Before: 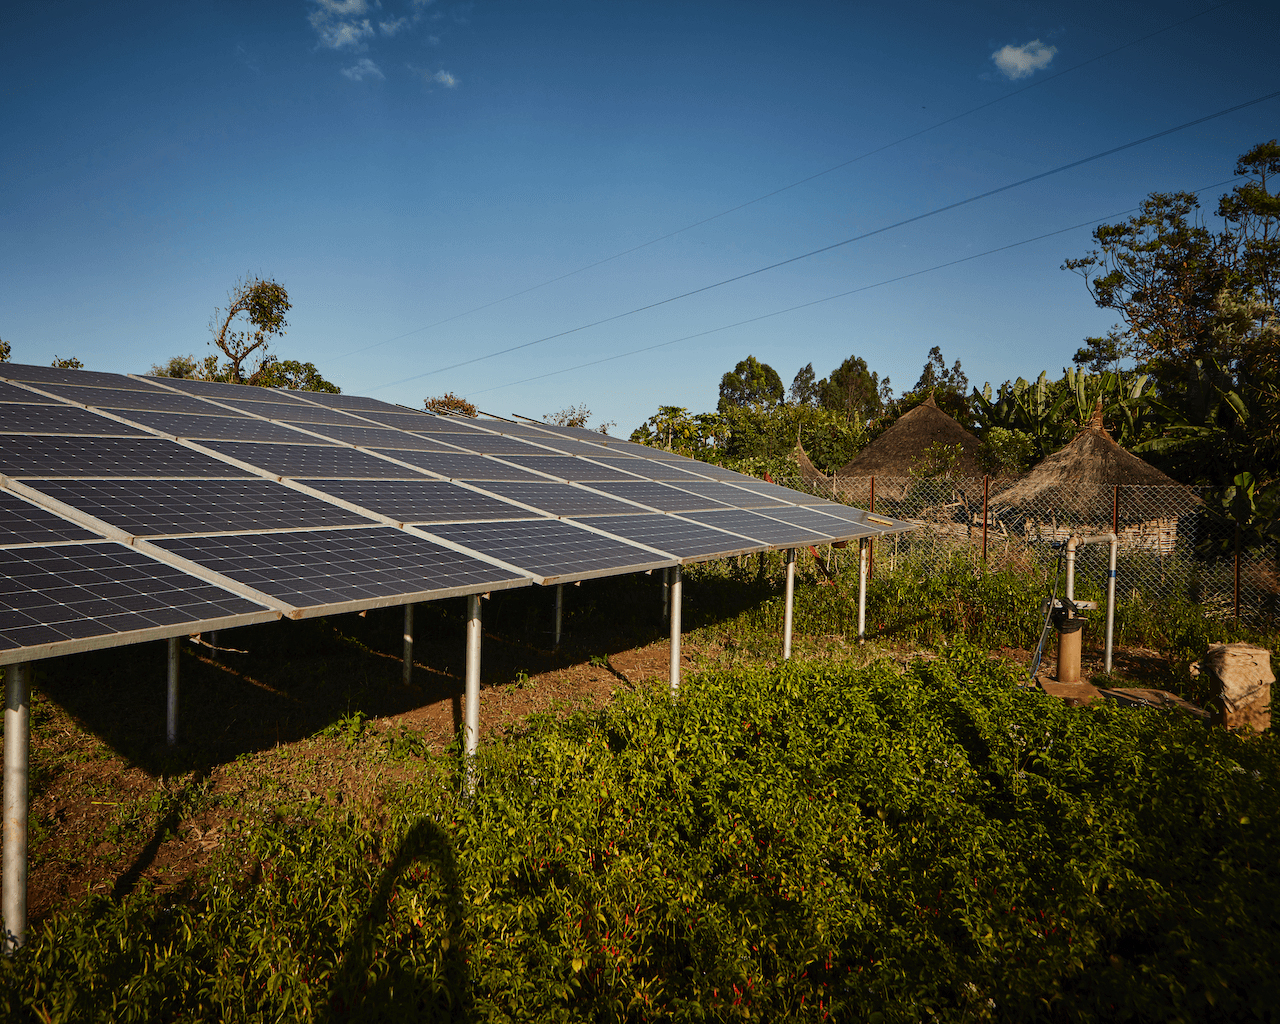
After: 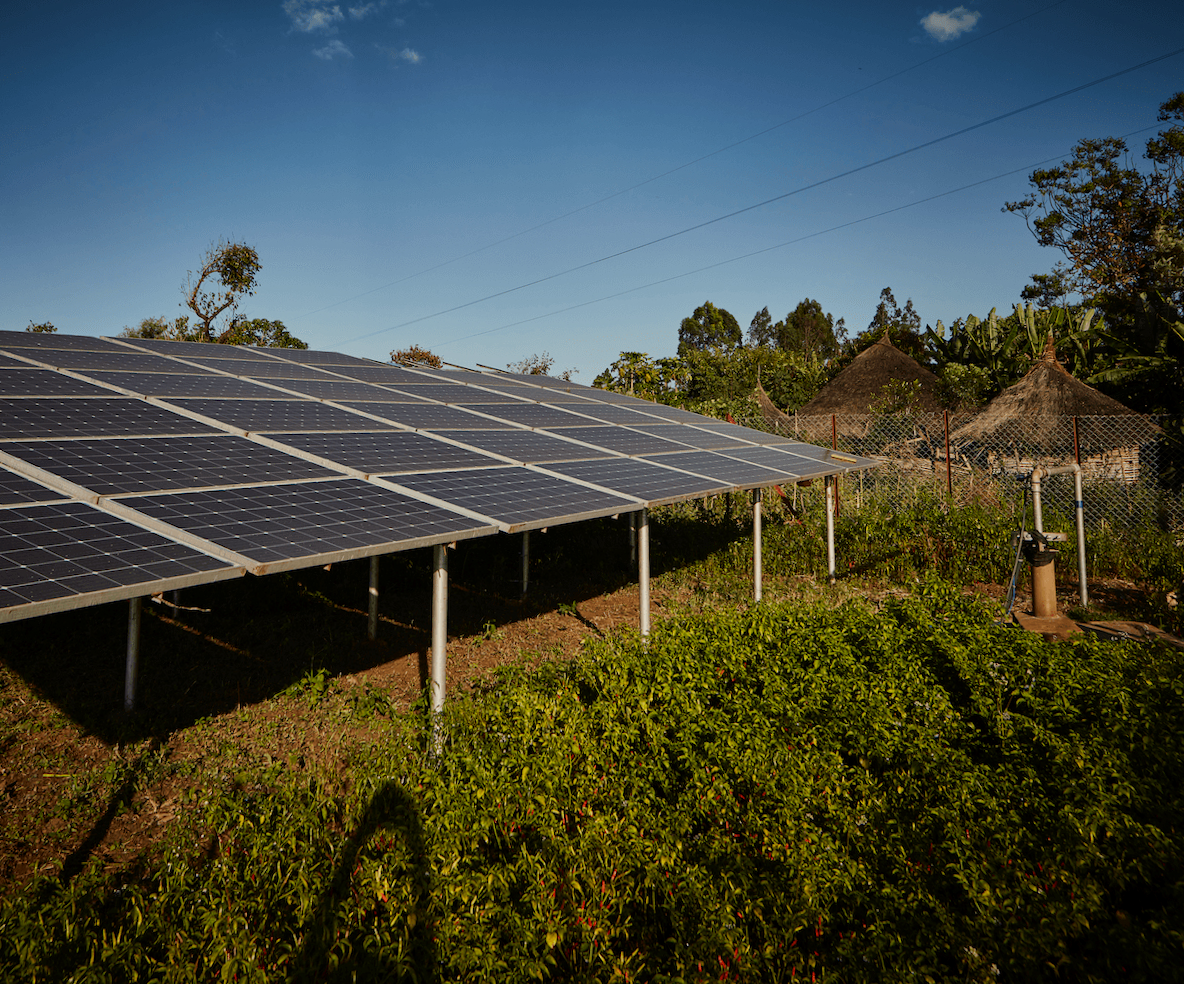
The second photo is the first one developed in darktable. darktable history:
rotate and perspective: rotation -1.68°, lens shift (vertical) -0.146, crop left 0.049, crop right 0.912, crop top 0.032, crop bottom 0.96
exposure: black level correction 0.001, exposure -0.2 EV, compensate highlight preservation false
